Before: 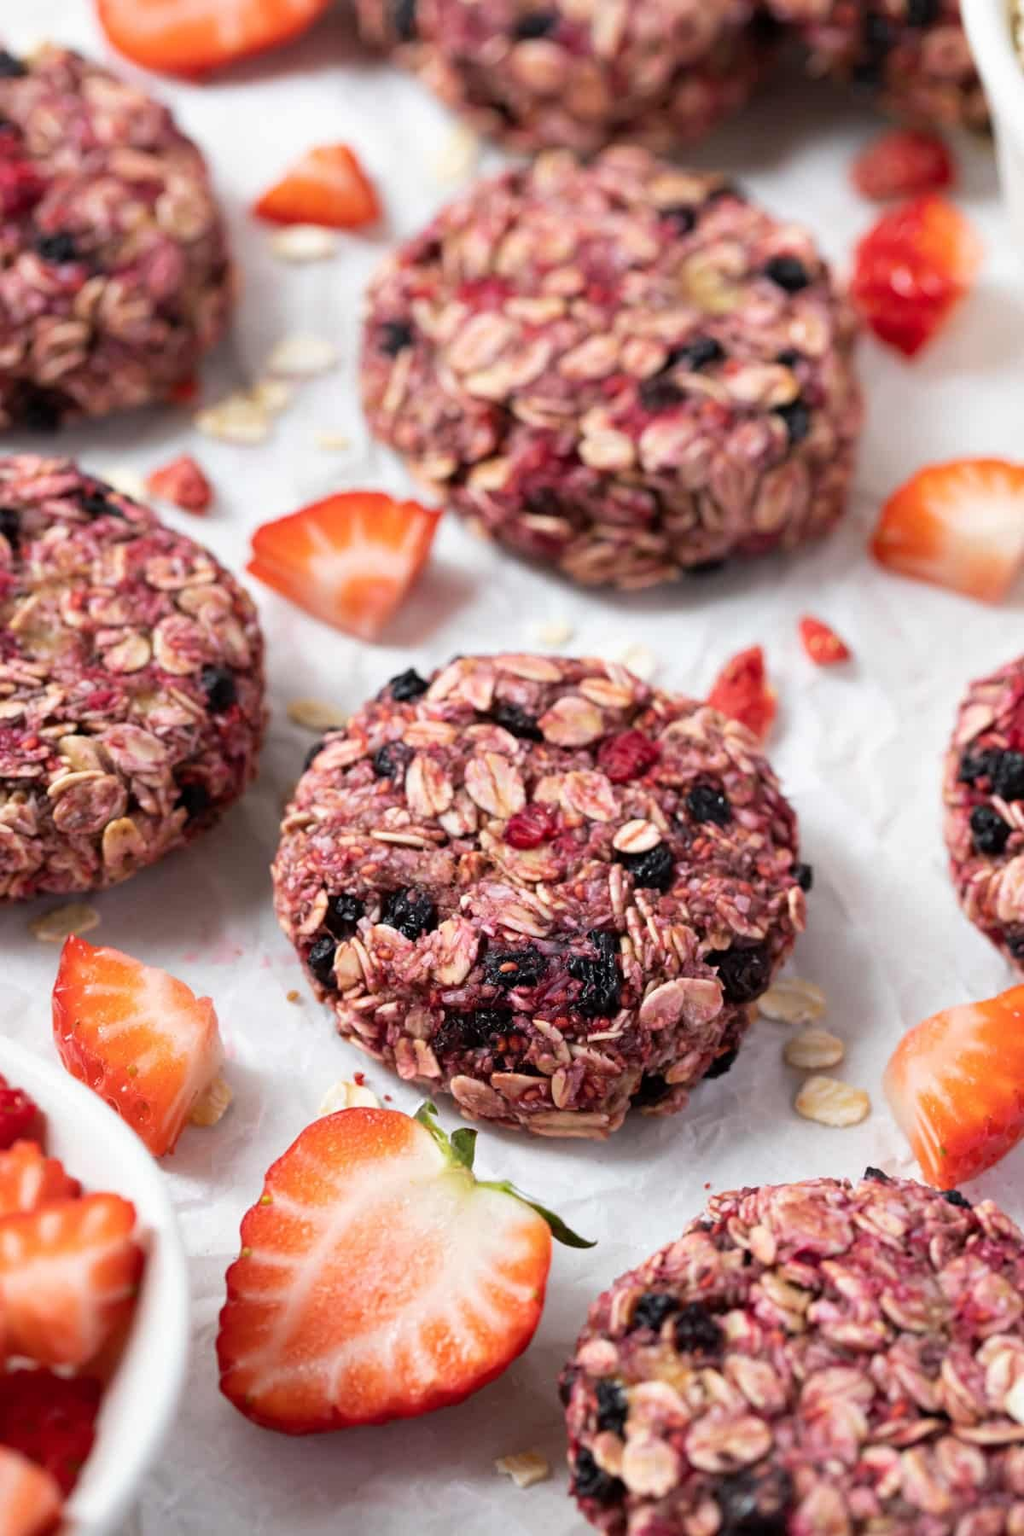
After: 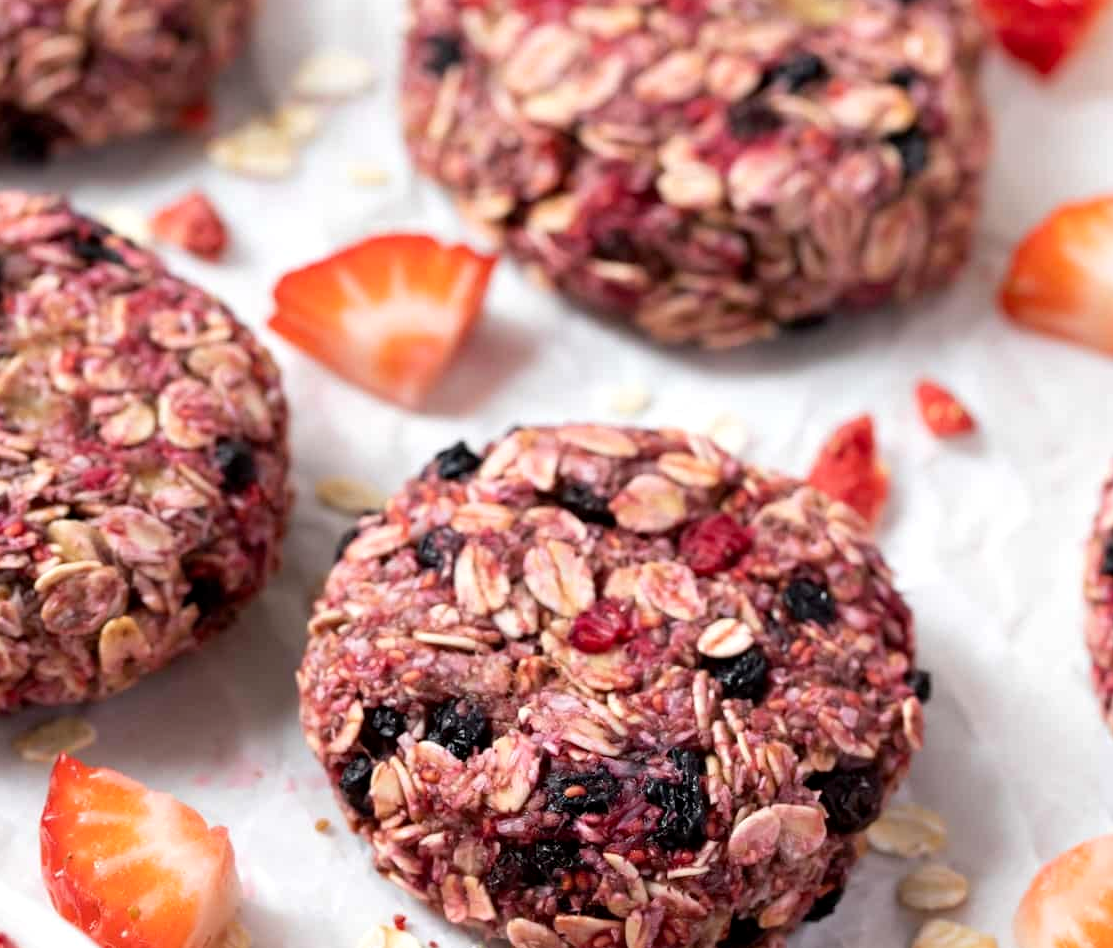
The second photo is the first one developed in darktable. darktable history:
crop: left 1.75%, top 19.034%, right 5.454%, bottom 28.264%
exposure: black level correction 0.002, exposure 0.148 EV, compensate highlight preservation false
